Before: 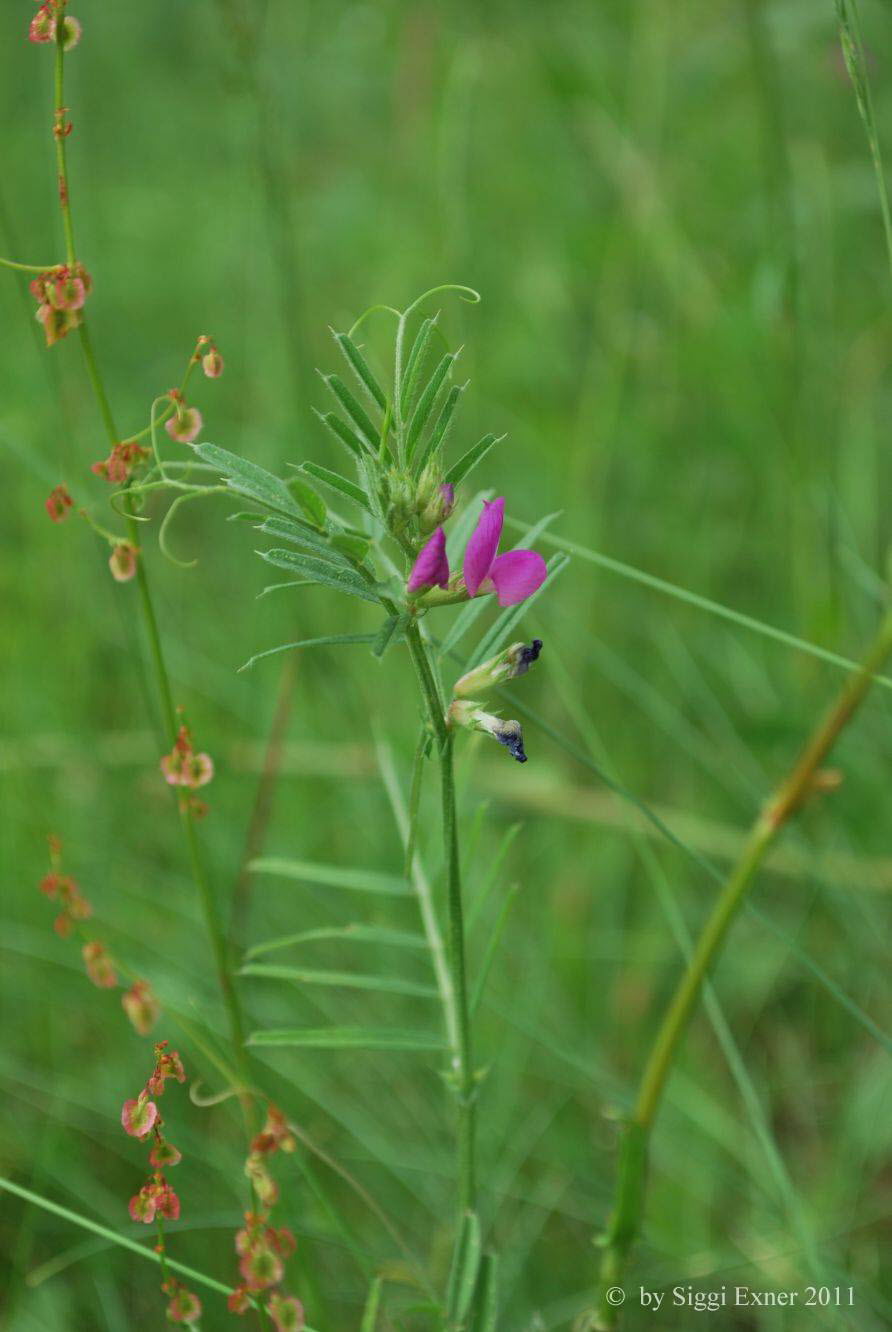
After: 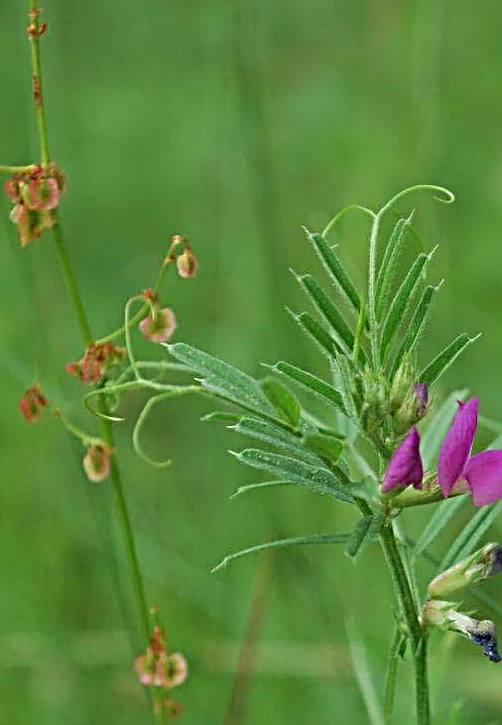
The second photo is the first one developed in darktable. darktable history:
sharpen: radius 3.726, amount 0.924
crop and rotate: left 3.023%, top 7.517%, right 40.645%, bottom 38.031%
